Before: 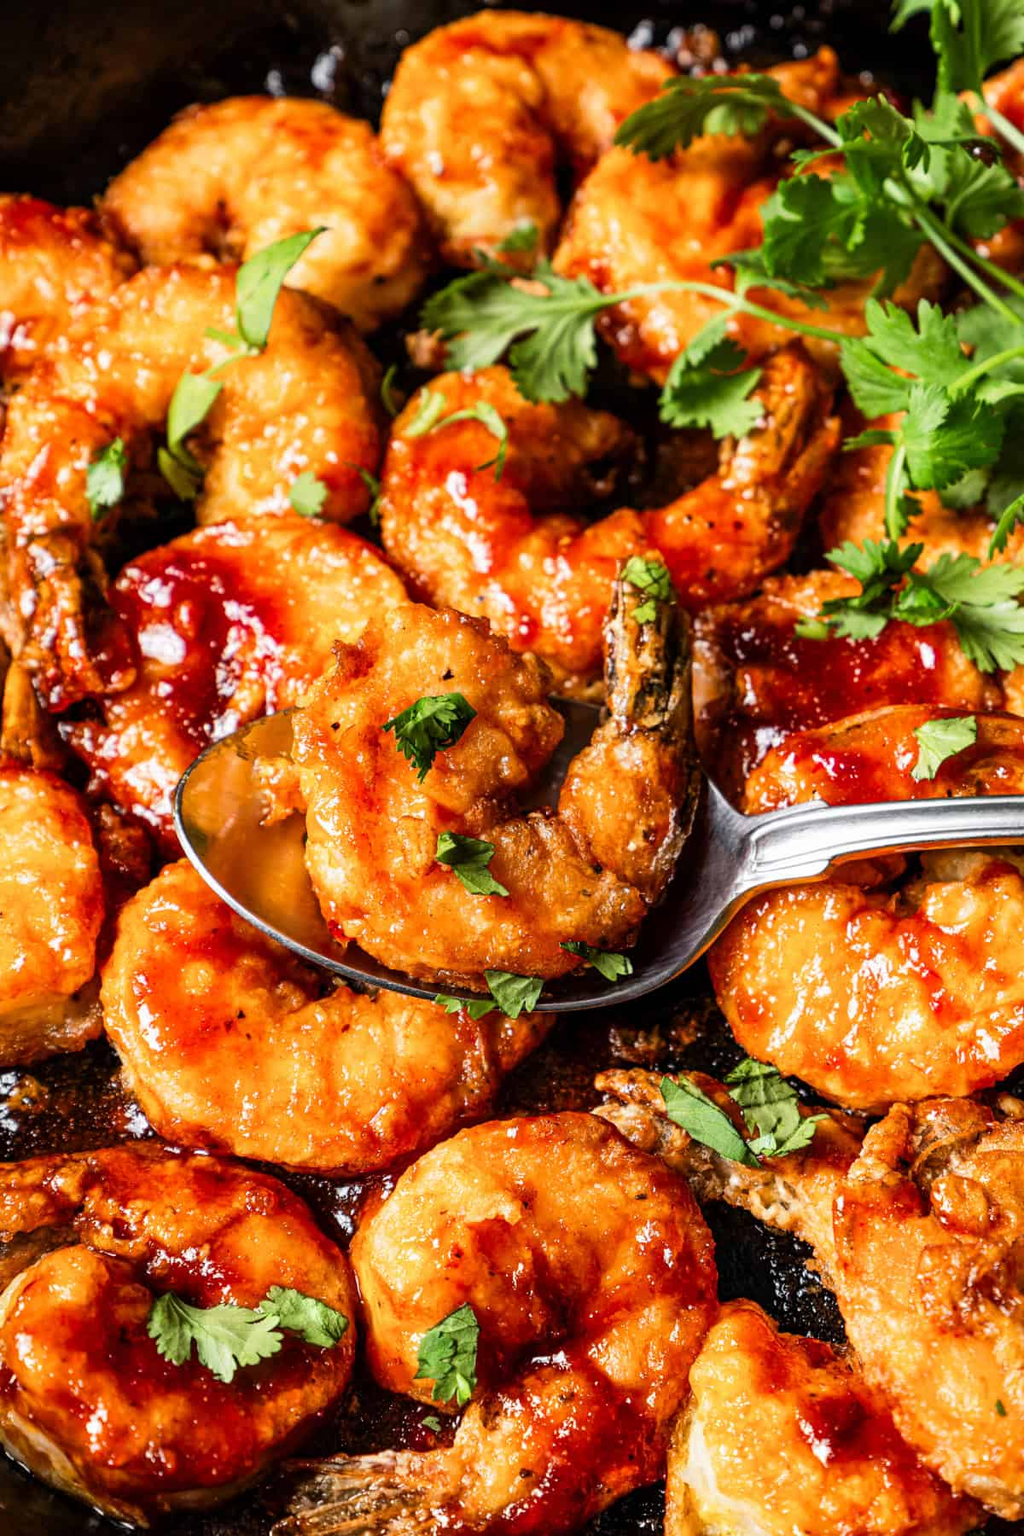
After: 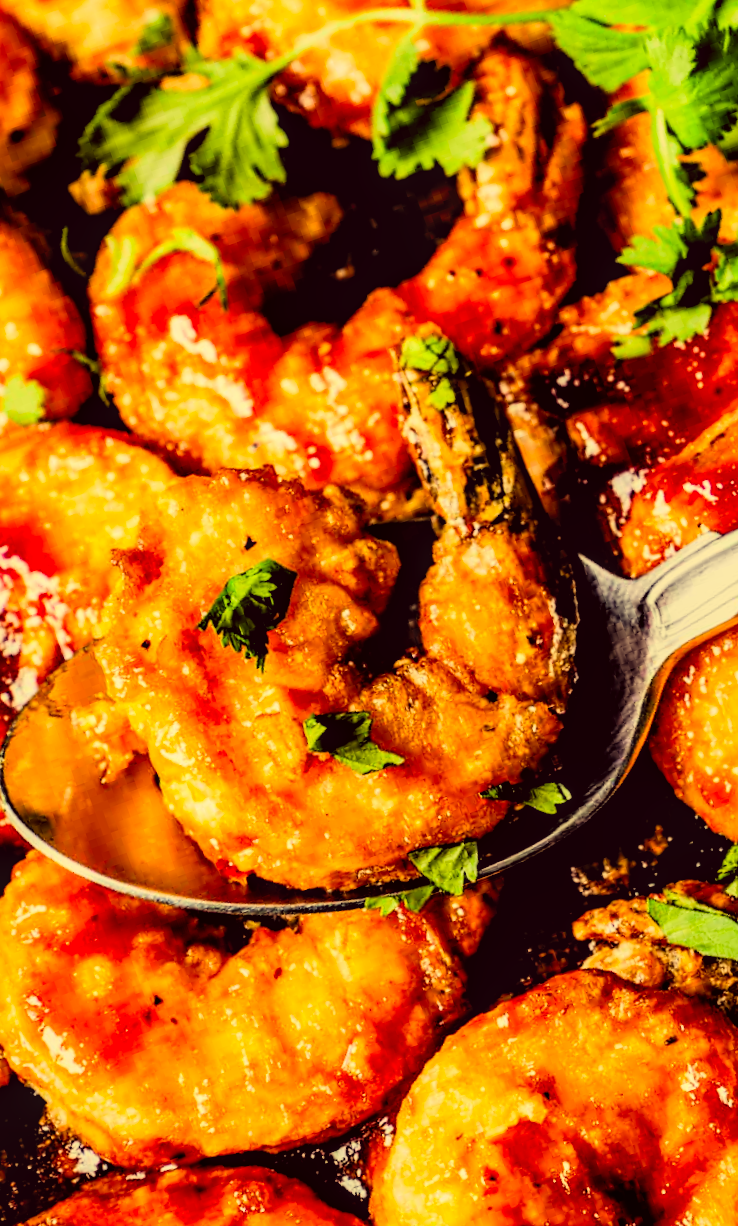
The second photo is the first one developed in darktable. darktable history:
contrast brightness saturation: contrast 0.2, brightness 0.142, saturation 0.138
exposure: exposure 0.187 EV, compensate highlight preservation false
haze removal: compatibility mode true, adaptive false
crop and rotate: angle 19.97°, left 6.918%, right 3.748%, bottom 1.074%
filmic rgb: black relative exposure -2.76 EV, white relative exposure 4.56 EV, hardness 1.72, contrast 1.267
local contrast: on, module defaults
color correction: highlights a* -0.451, highlights b* 39.62, shadows a* 9.34, shadows b* -0.622
